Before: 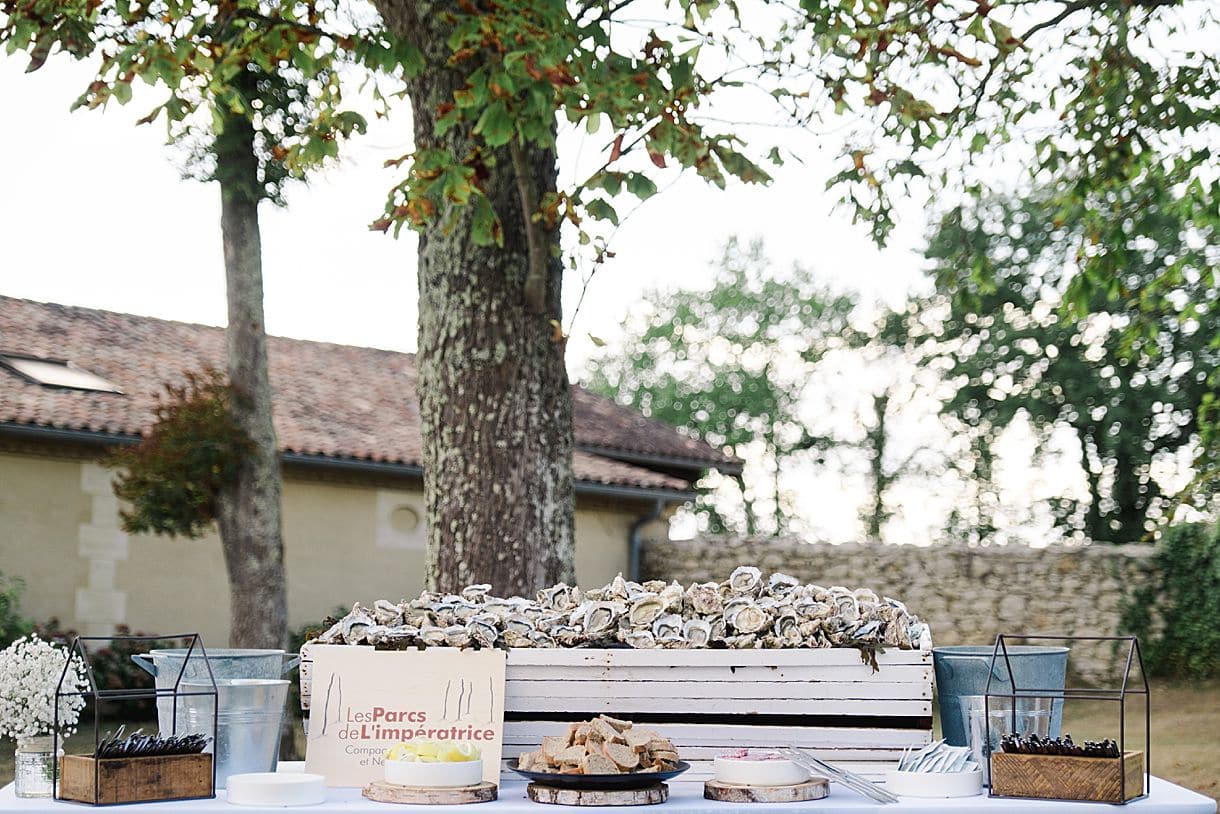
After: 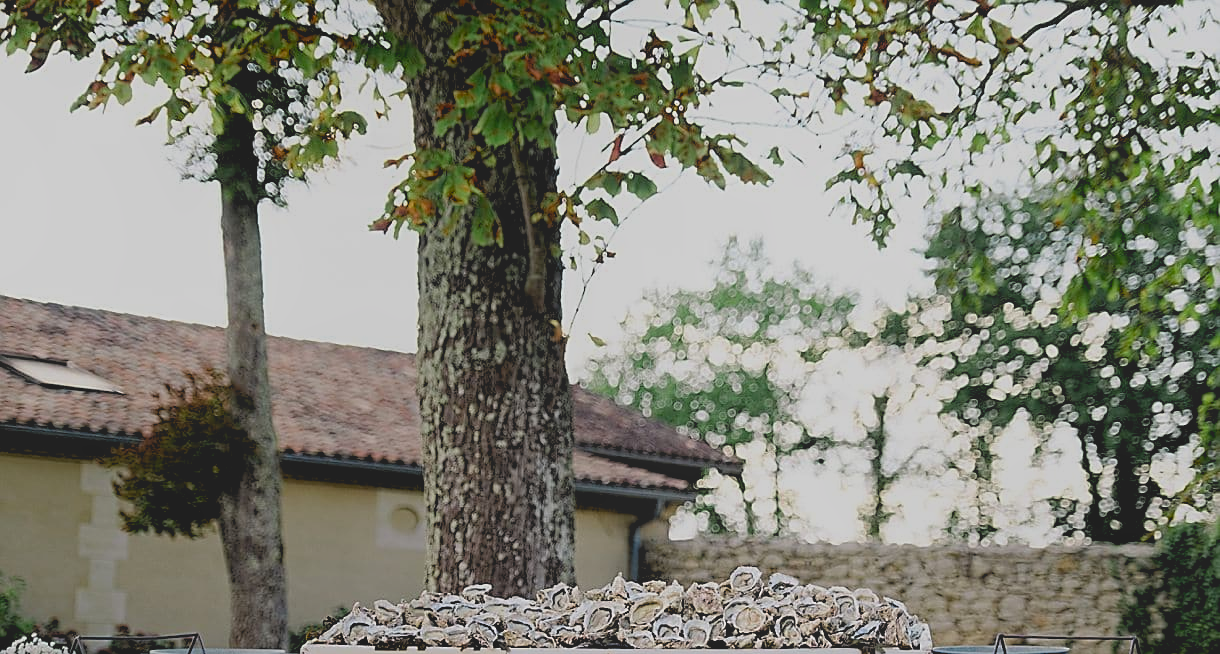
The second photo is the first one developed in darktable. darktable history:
exposure: black level correction 0.009, exposure -0.637 EV, compensate highlight preservation false
sharpen: on, module defaults
local contrast: detail 70%
crop: bottom 19.644%
rgb levels: levels [[0.01, 0.419, 0.839], [0, 0.5, 1], [0, 0.5, 1]]
haze removal: compatibility mode true, adaptive false
